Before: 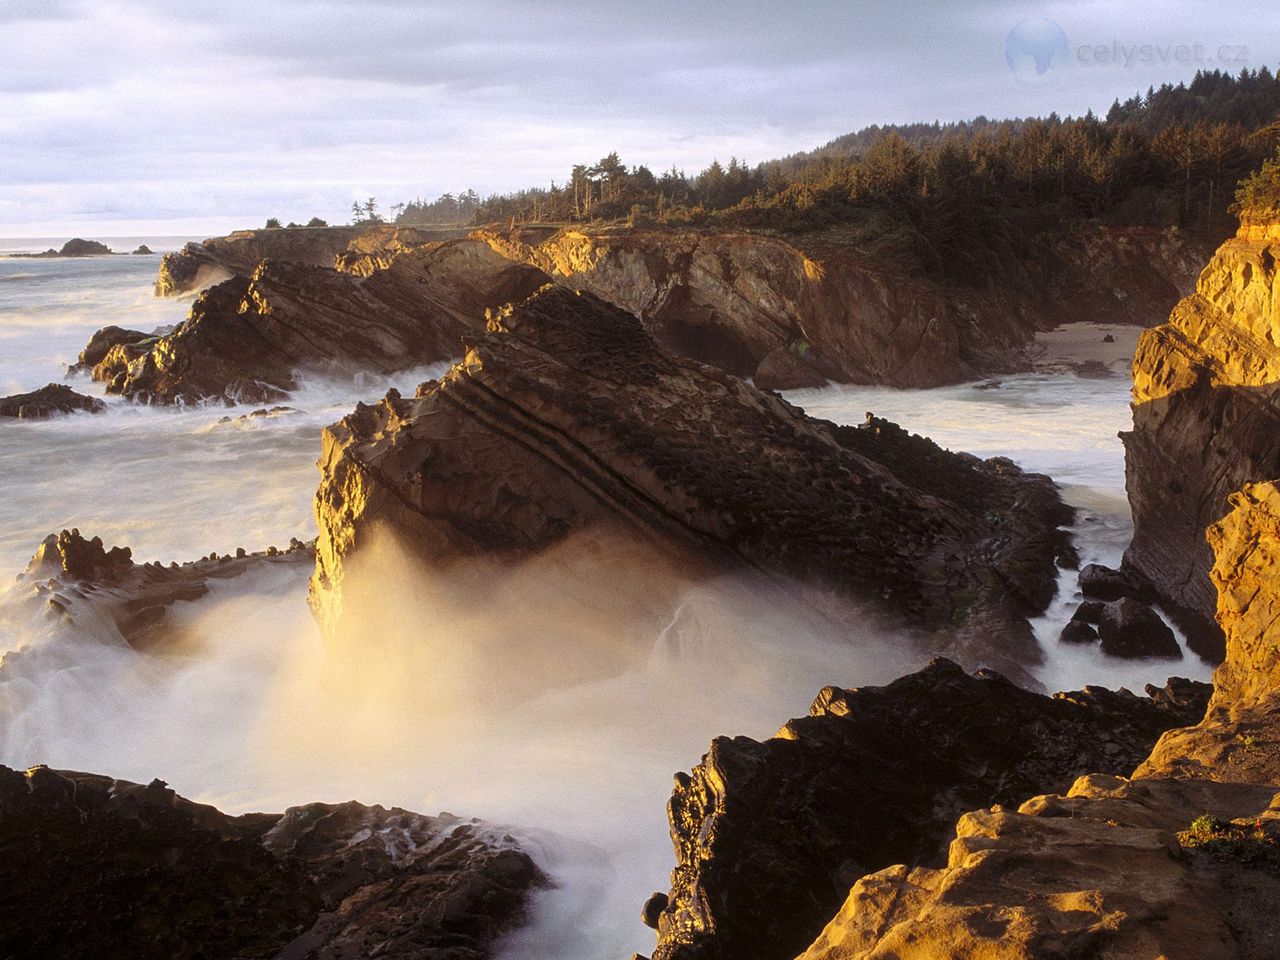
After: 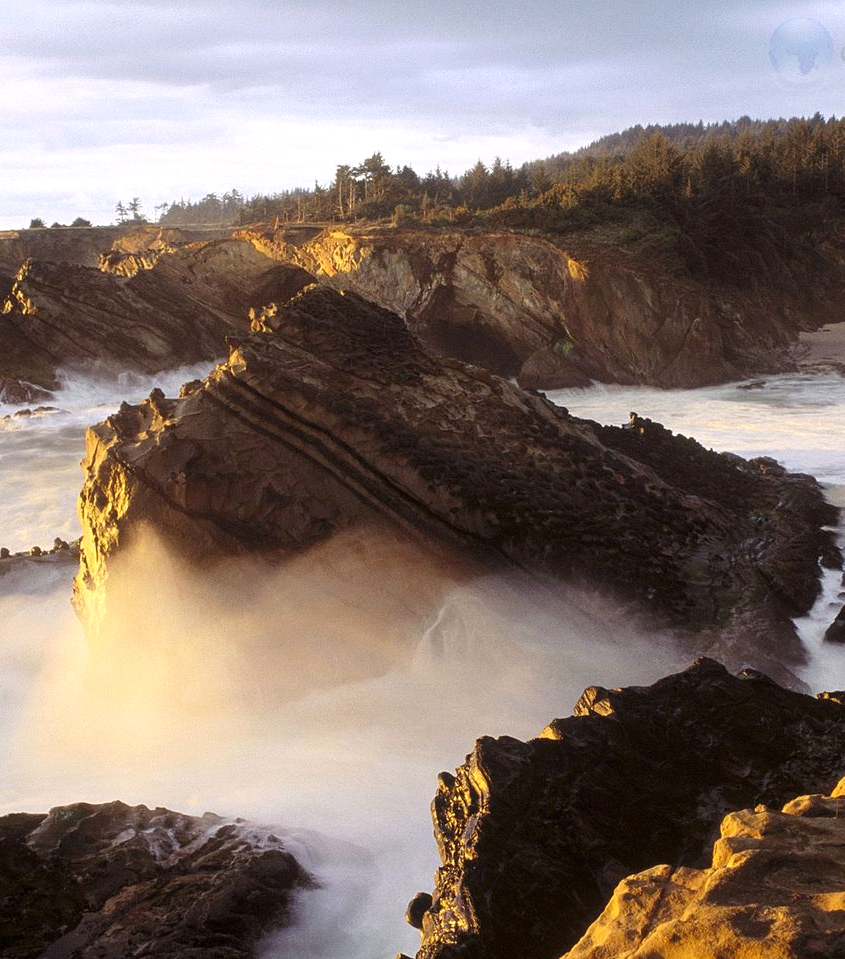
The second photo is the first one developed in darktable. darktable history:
exposure: exposure 0.2 EV, compensate highlight preservation false
crop and rotate: left 18.442%, right 15.508%
